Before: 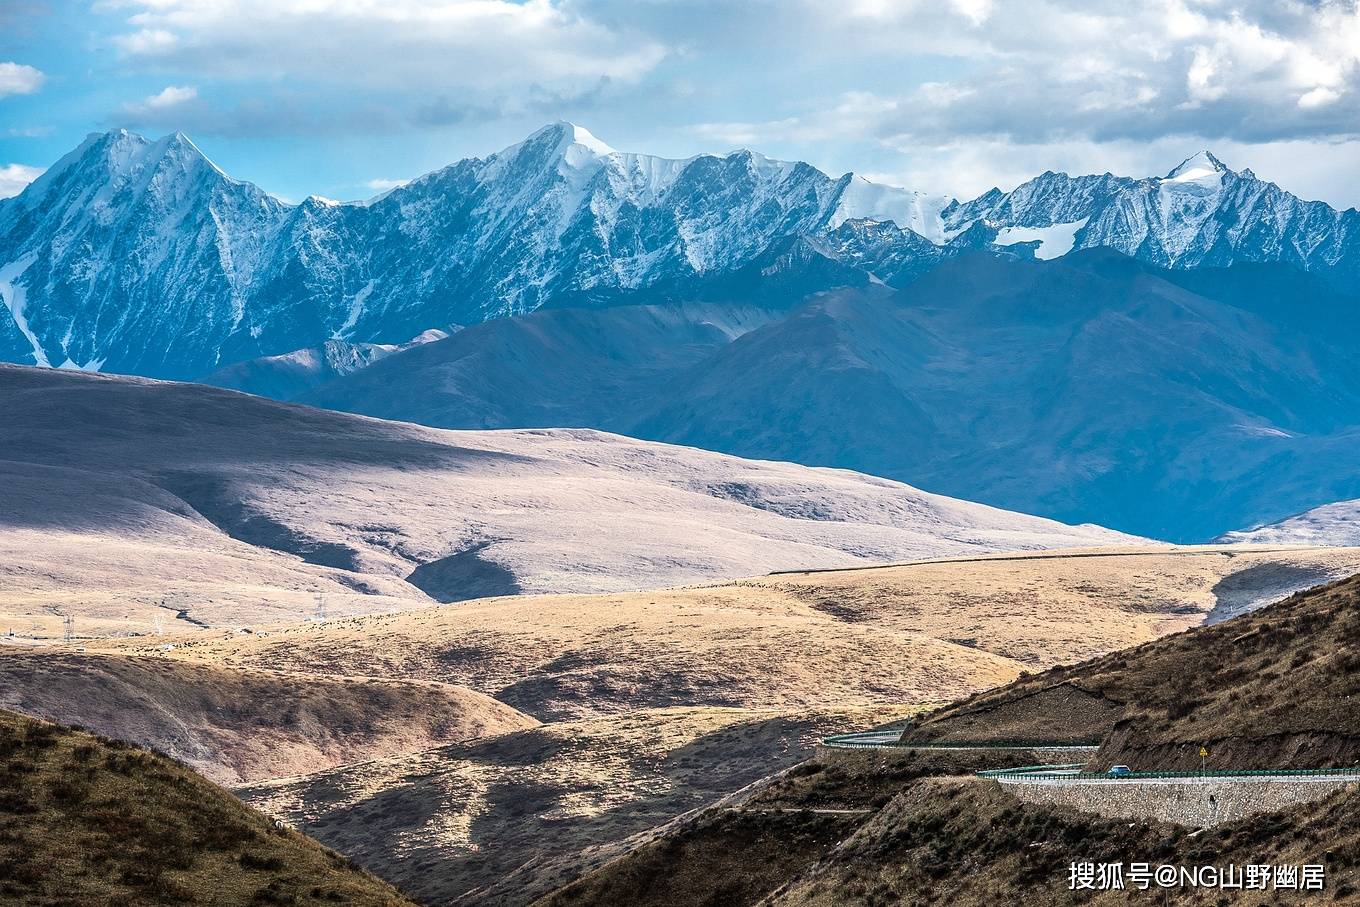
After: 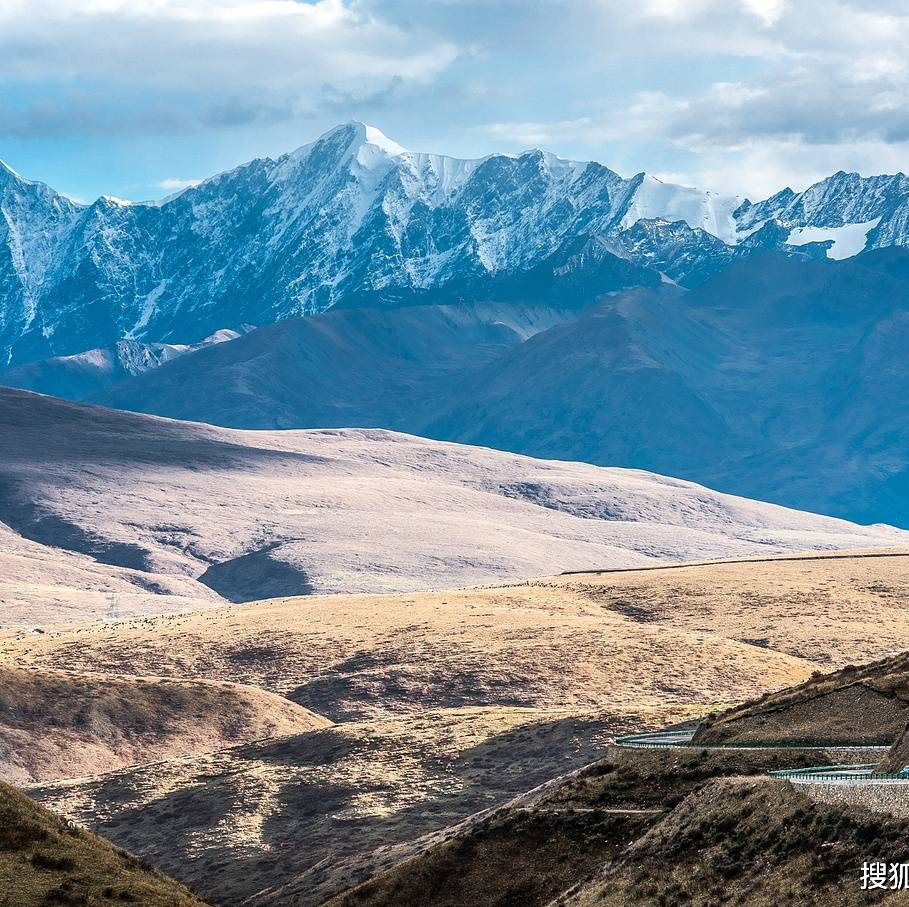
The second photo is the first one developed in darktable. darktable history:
crop: left 15.366%, right 17.729%
